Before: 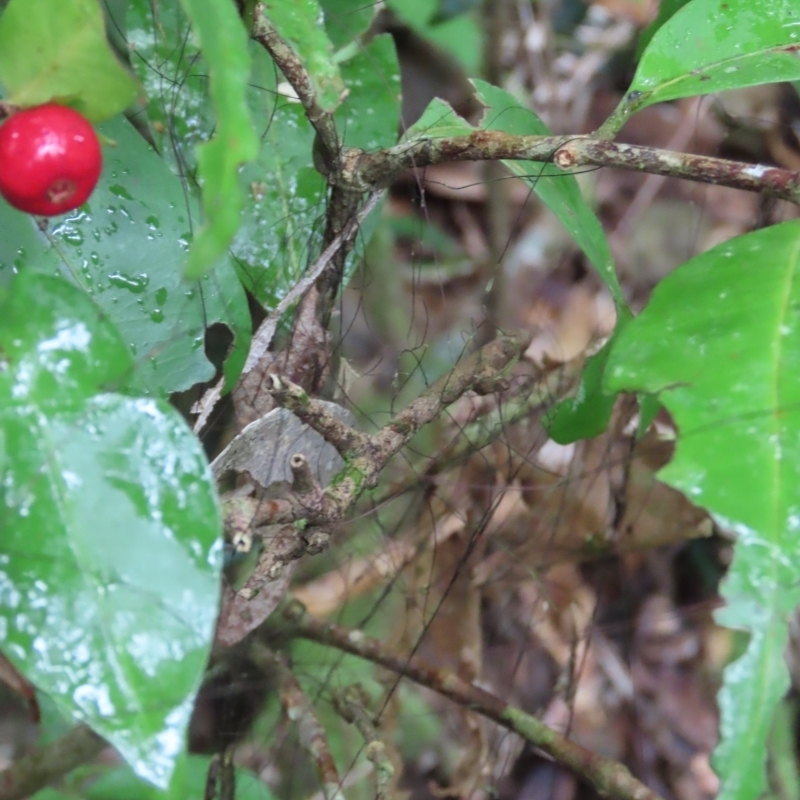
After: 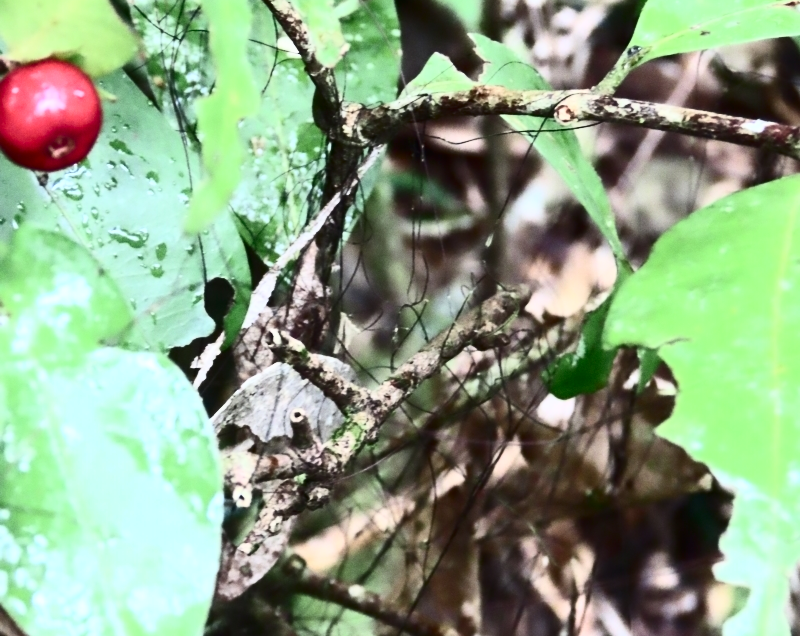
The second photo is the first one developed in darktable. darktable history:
contrast brightness saturation: contrast 0.915, brightness 0.2
crop and rotate: top 5.653%, bottom 14.788%
